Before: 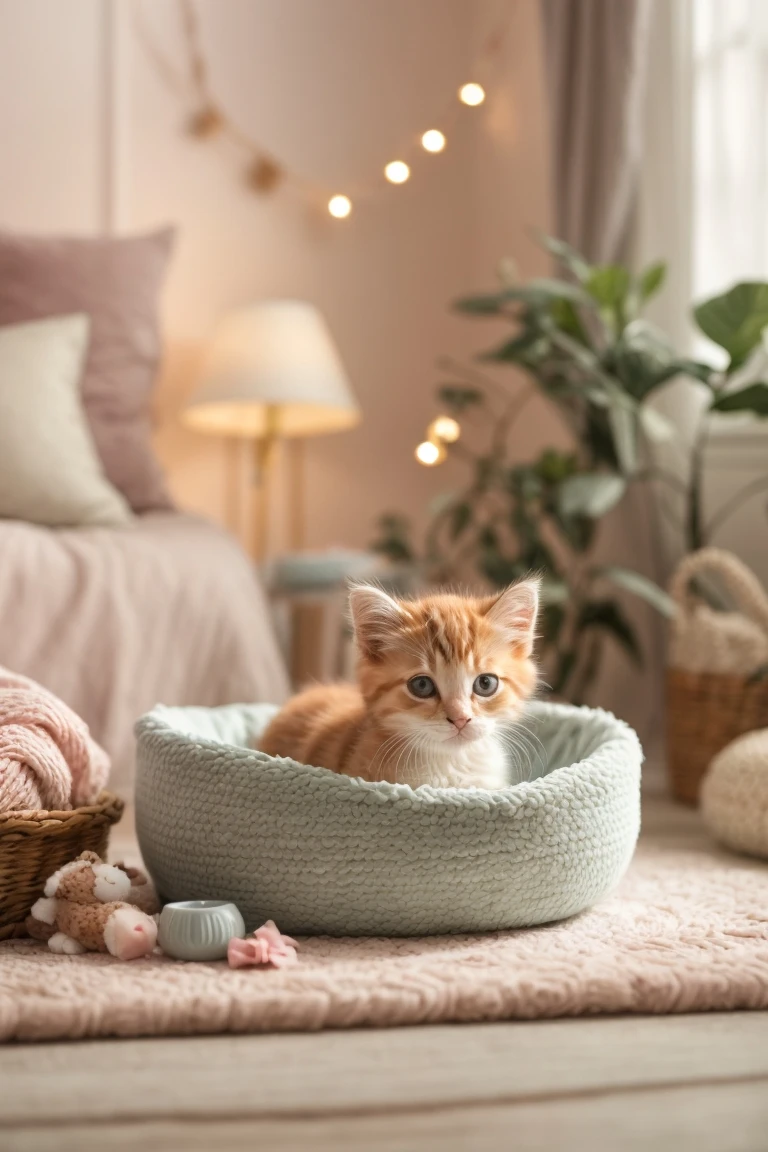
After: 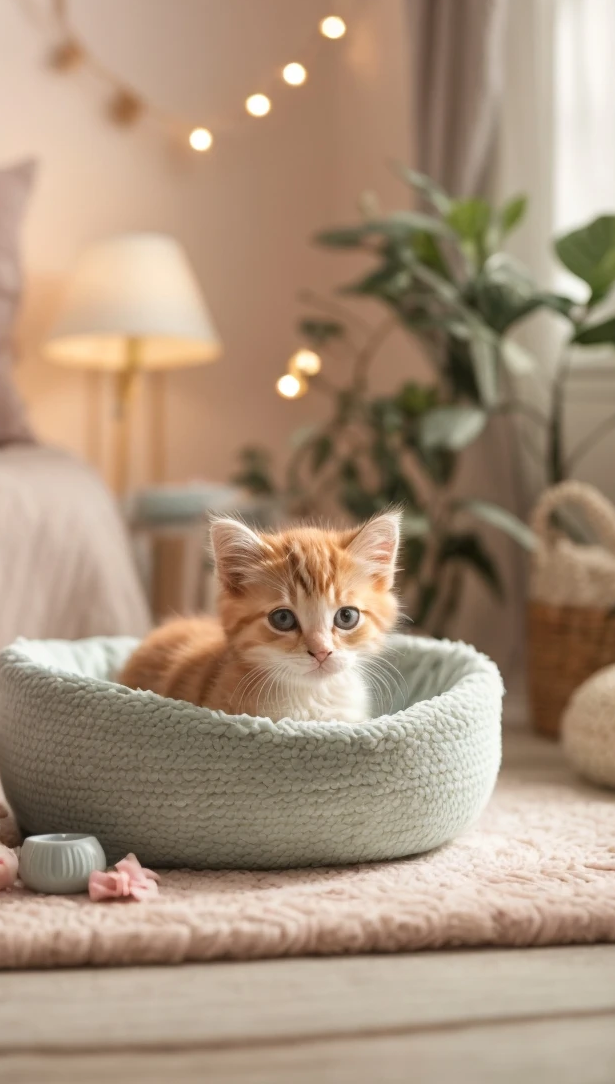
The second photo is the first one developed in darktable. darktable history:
crop and rotate: left 18.115%, top 5.848%, right 1.761%
